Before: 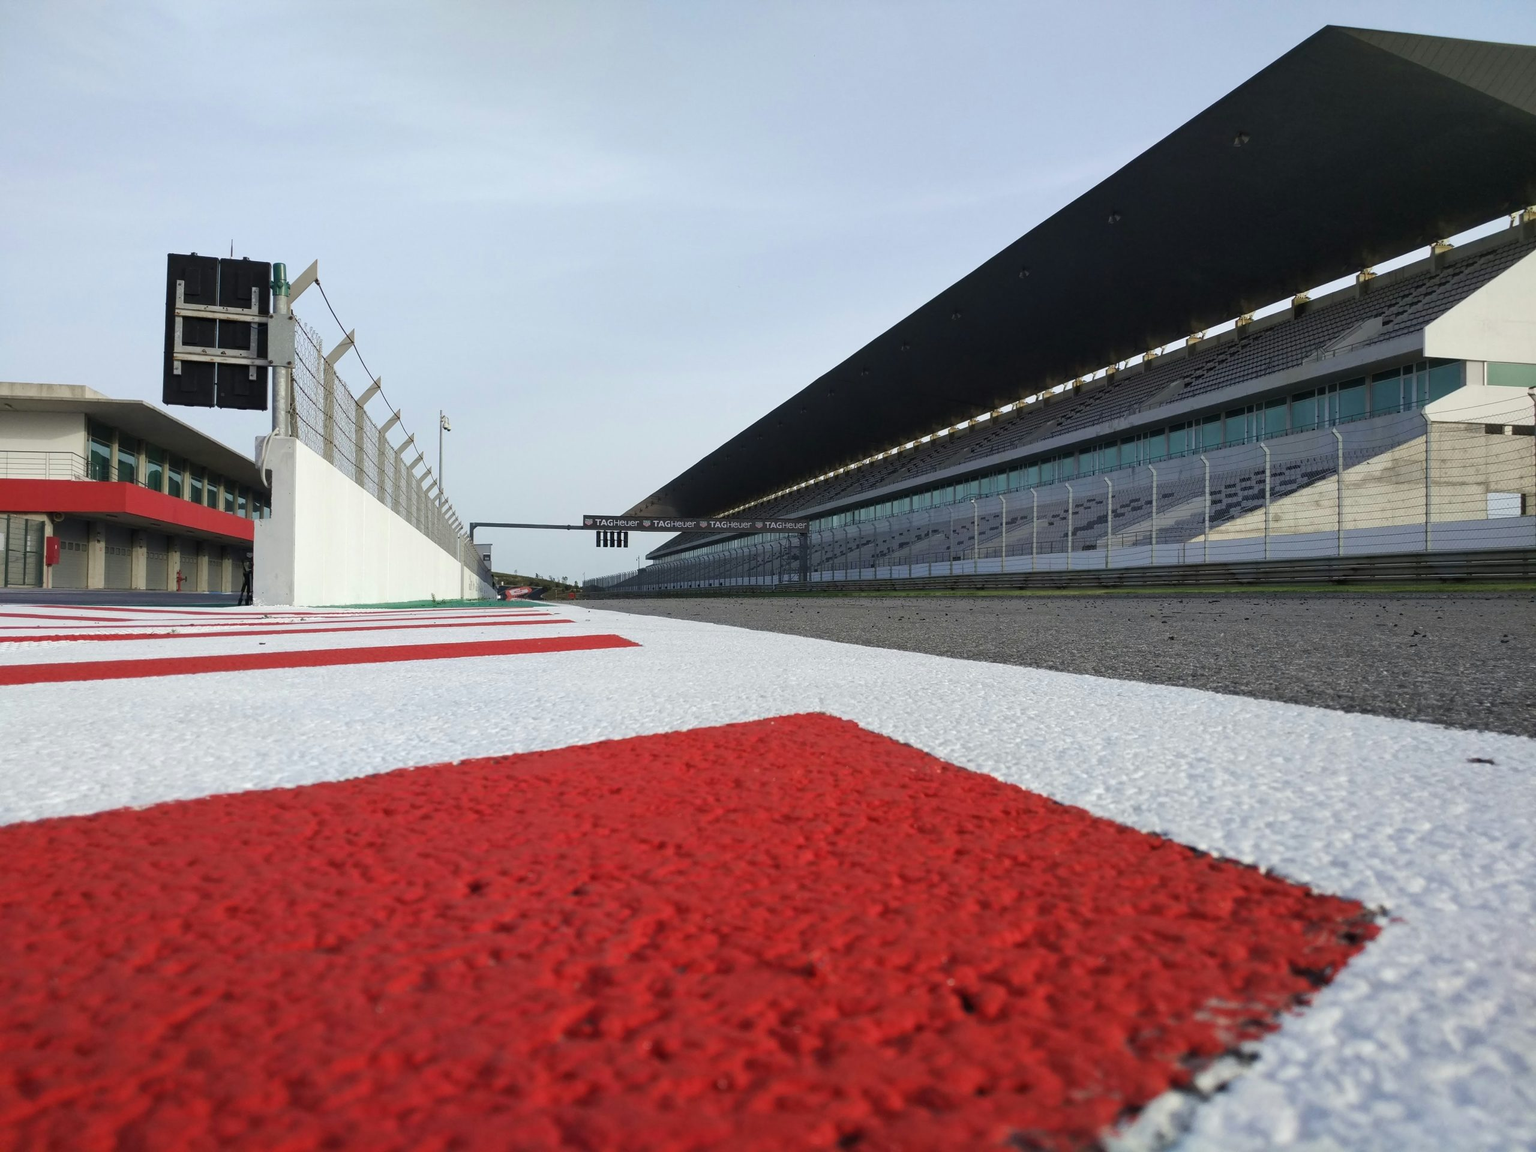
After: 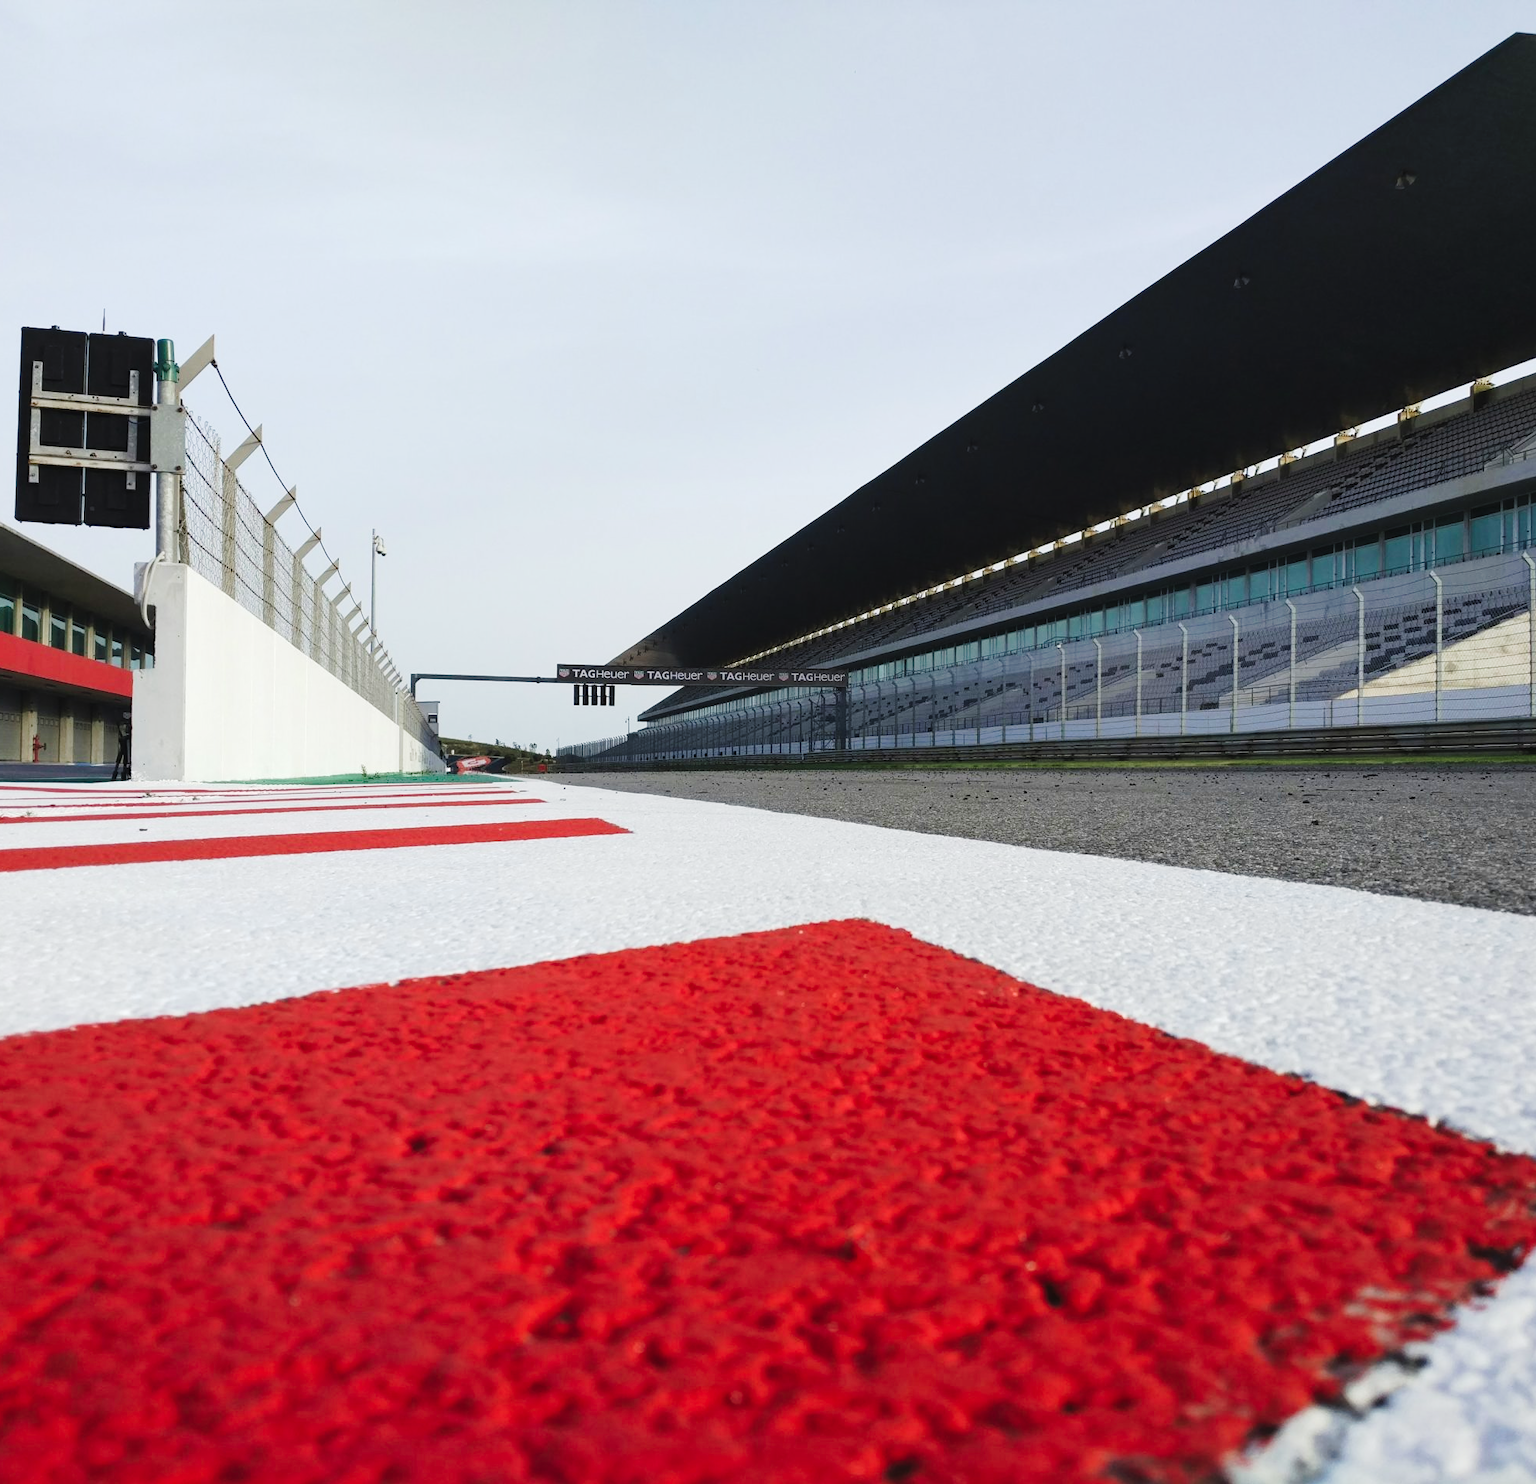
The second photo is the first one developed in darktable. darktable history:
tone curve: curves: ch0 [(0, 0) (0.003, 0.024) (0.011, 0.032) (0.025, 0.041) (0.044, 0.054) (0.069, 0.069) (0.1, 0.09) (0.136, 0.116) (0.177, 0.162) (0.224, 0.213) (0.277, 0.278) (0.335, 0.359) (0.399, 0.447) (0.468, 0.543) (0.543, 0.621) (0.623, 0.717) (0.709, 0.807) (0.801, 0.876) (0.898, 0.934) (1, 1)], preserve colors none
crop: left 9.858%, right 12.549%
